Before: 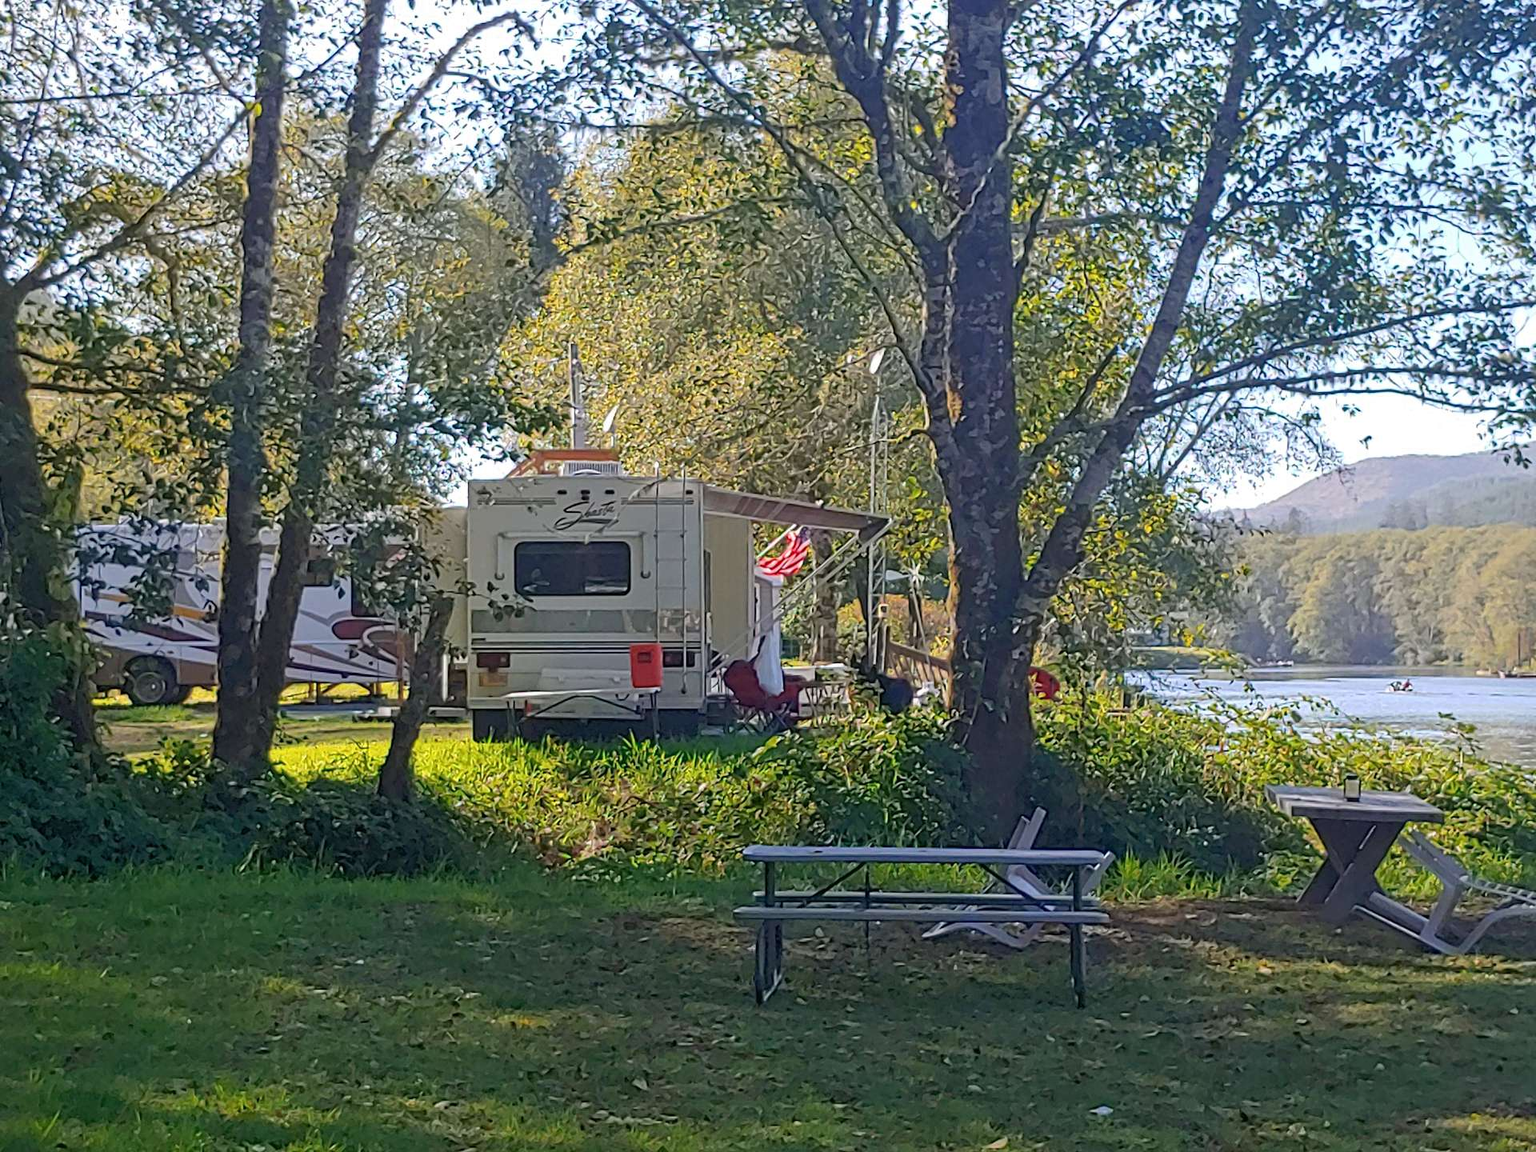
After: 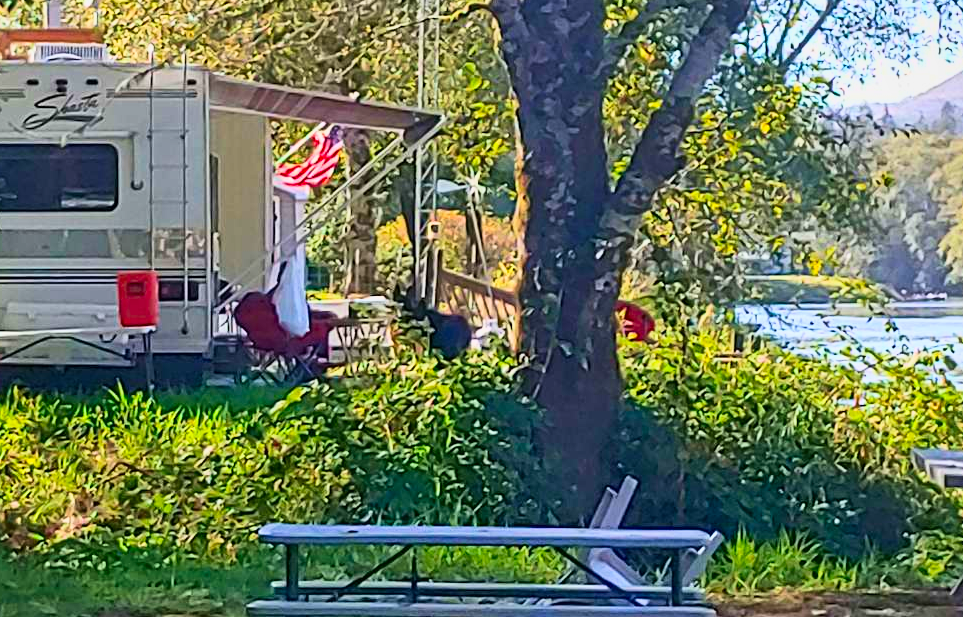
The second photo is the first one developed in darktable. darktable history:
shadows and highlights: shadows 61.29, soften with gaussian
base curve: curves: ch0 [(0, 0) (0.088, 0.125) (0.176, 0.251) (0.354, 0.501) (0.613, 0.749) (1, 0.877)]
contrast brightness saturation: contrast 0.158, saturation 0.333
crop: left 34.918%, top 37.037%, right 14.913%, bottom 20.11%
velvia: on, module defaults
